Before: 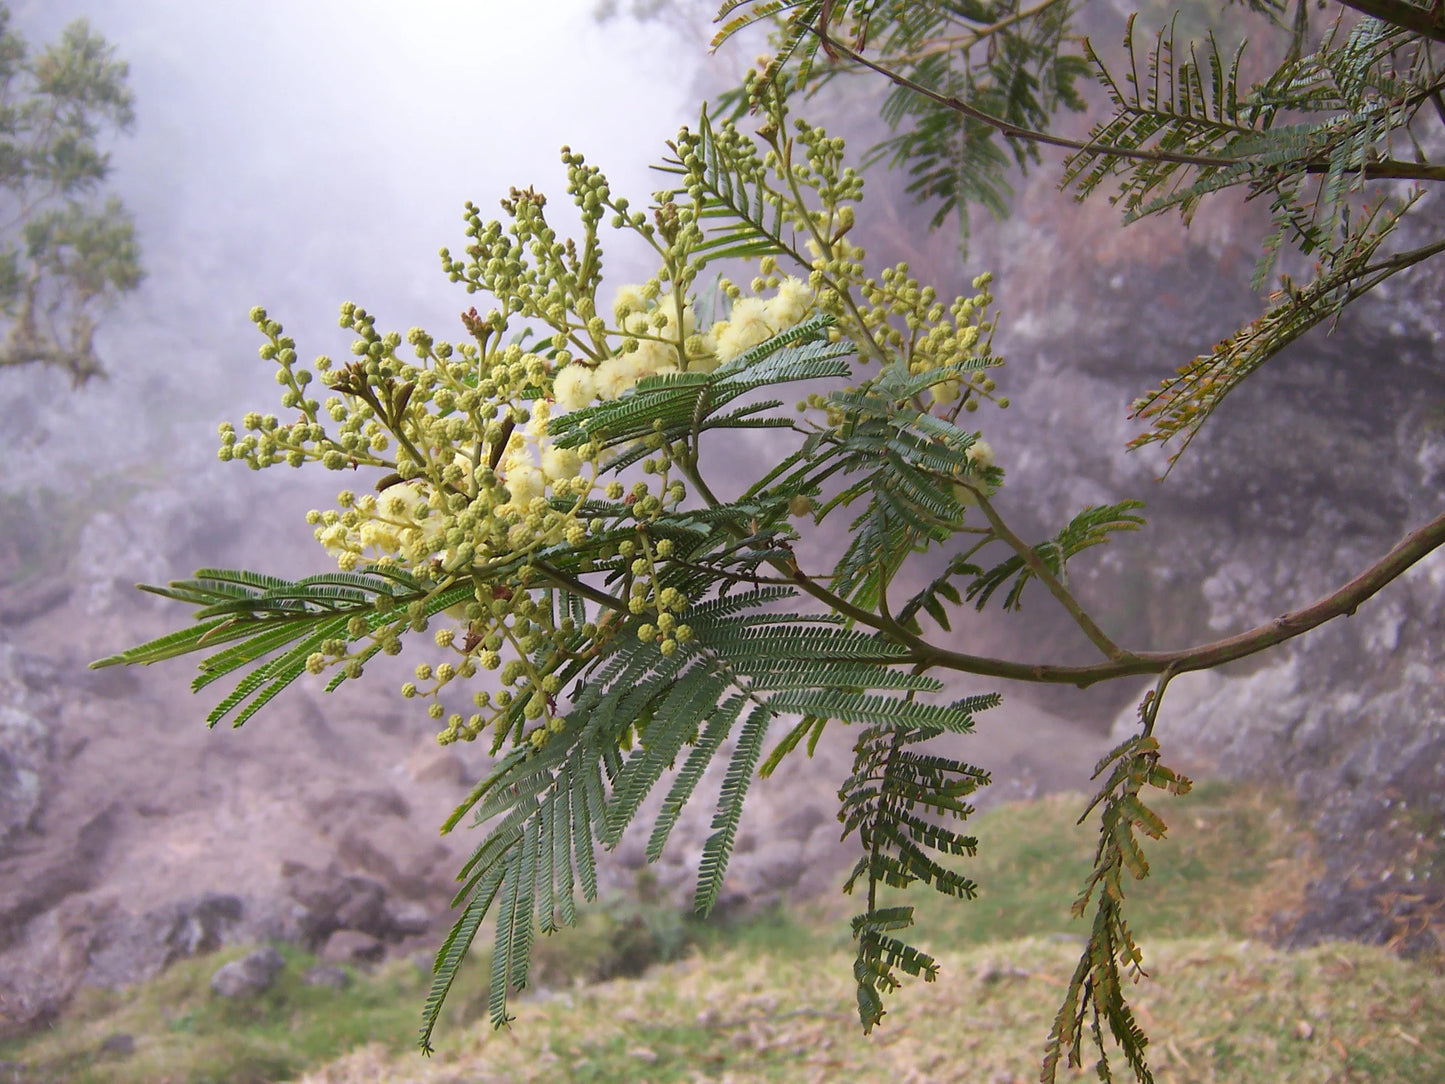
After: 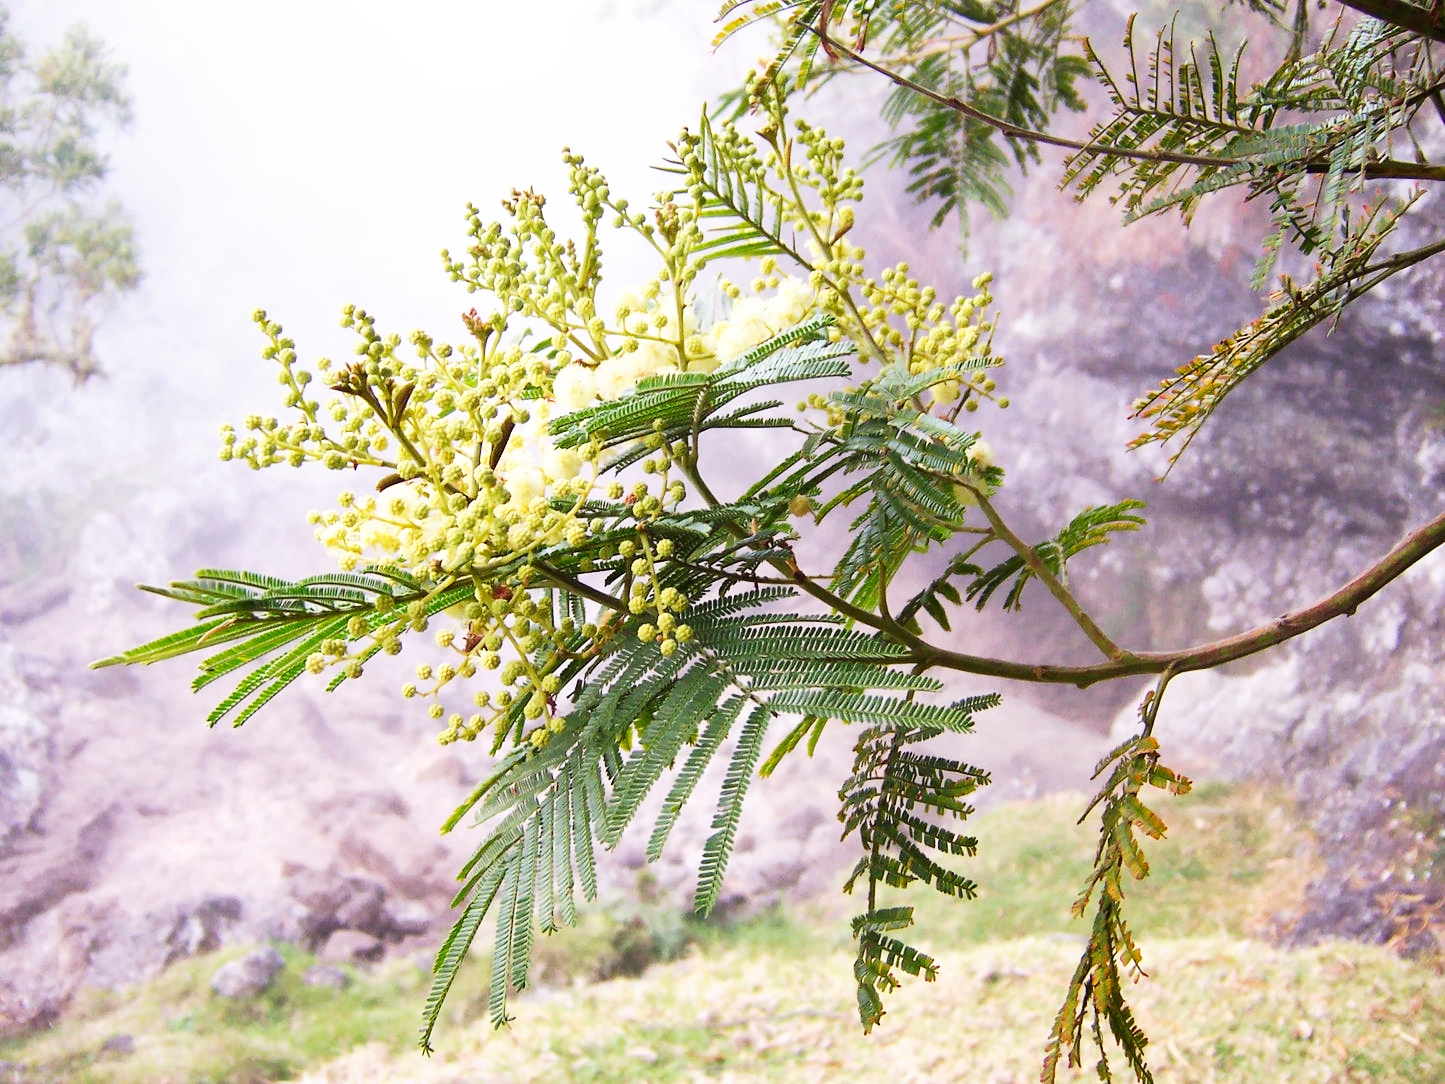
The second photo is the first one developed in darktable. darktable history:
base curve: curves: ch0 [(0, 0) (0.007, 0.004) (0.027, 0.03) (0.046, 0.07) (0.207, 0.54) (0.442, 0.872) (0.673, 0.972) (1, 1)], preserve colors none
white balance: red 1, blue 1
